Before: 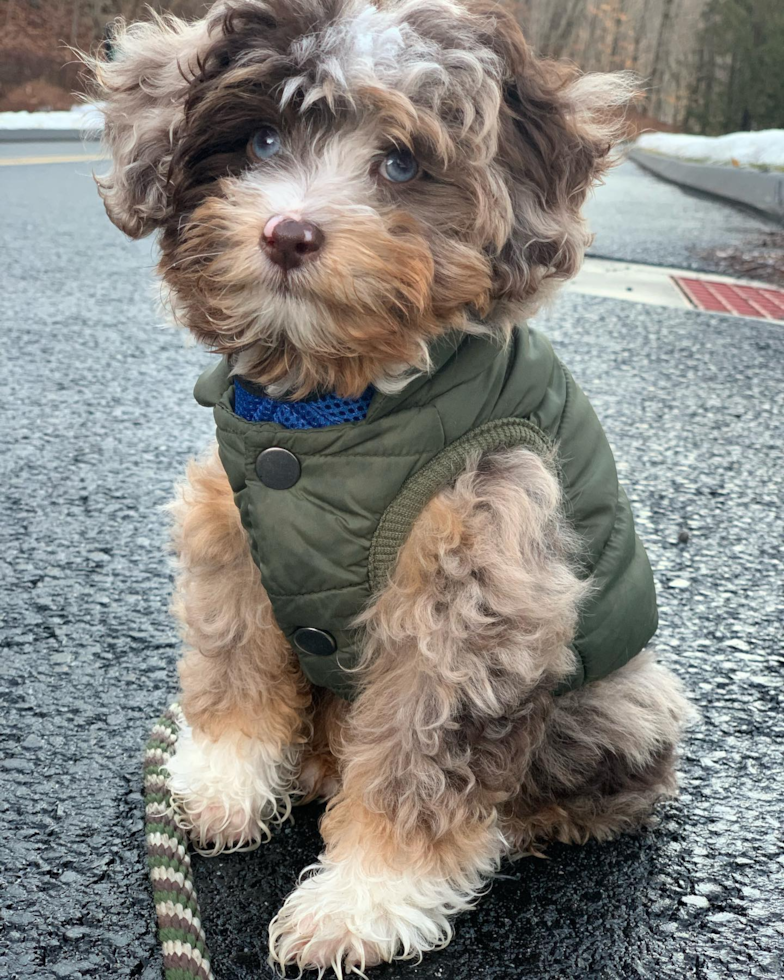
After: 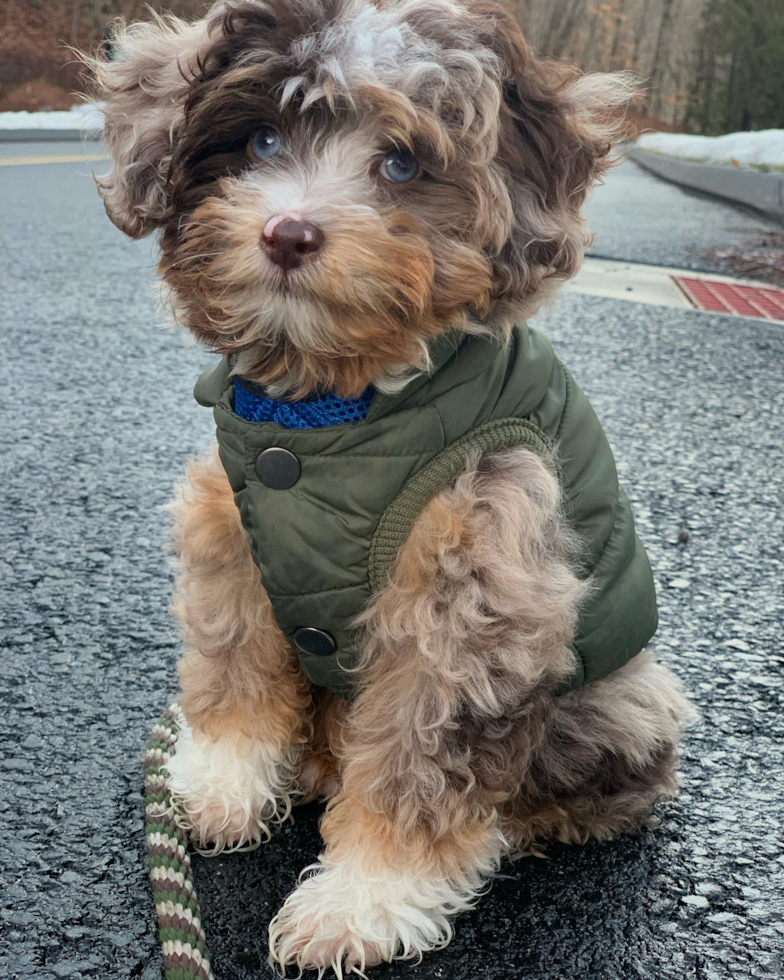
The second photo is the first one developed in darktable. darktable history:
color balance rgb: perceptual saturation grading › global saturation -1.581%, perceptual saturation grading › highlights -7.151%, perceptual saturation grading › mid-tones 7.823%, perceptual saturation grading › shadows 3.855%, global vibrance 20%
exposure: exposure -0.345 EV, compensate exposure bias true, compensate highlight preservation false
levels: levels [0, 0.498, 1]
